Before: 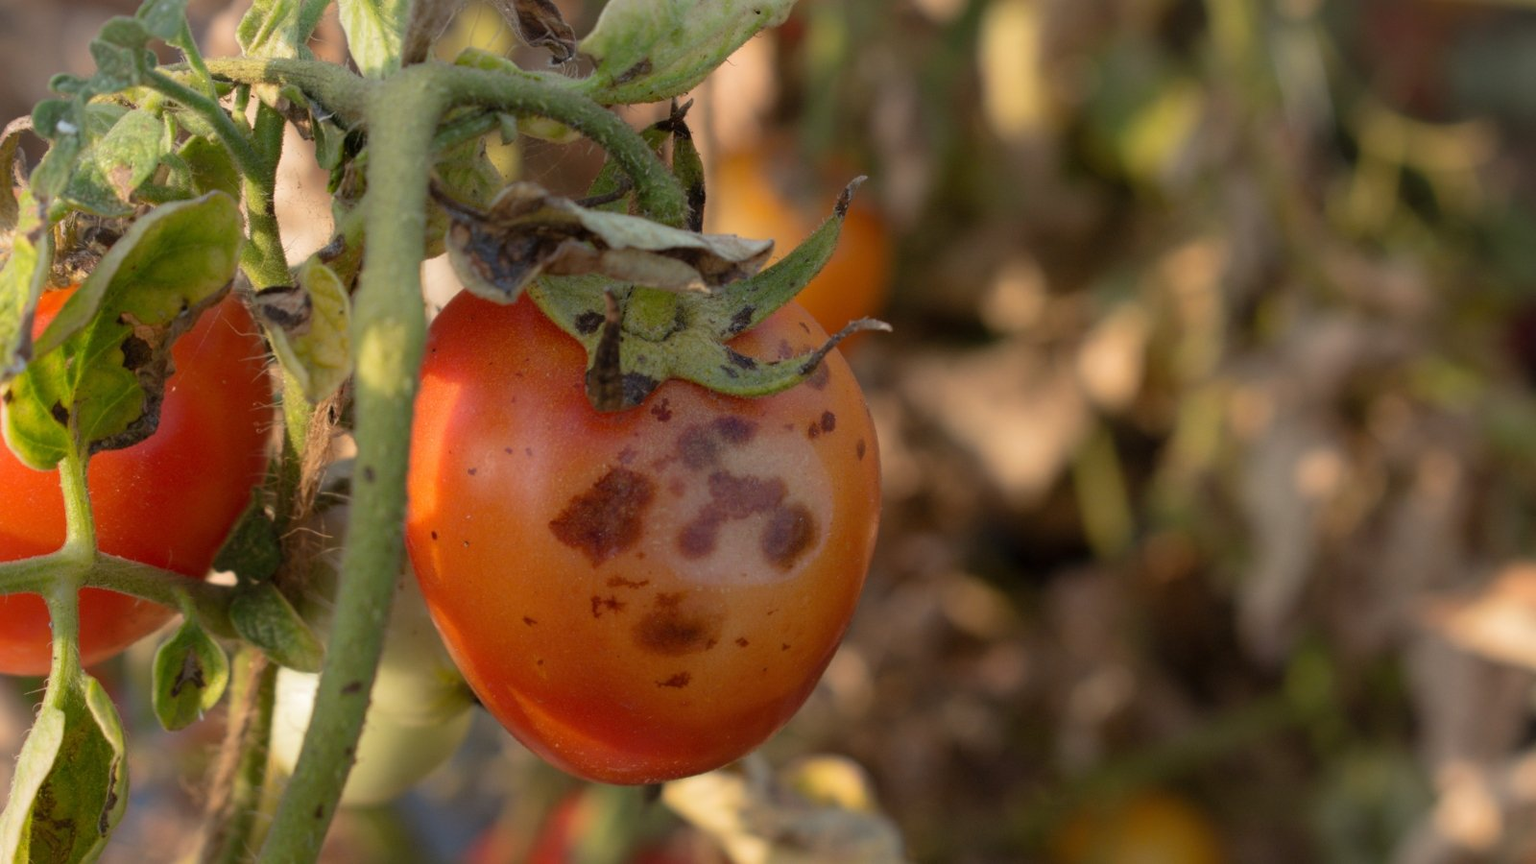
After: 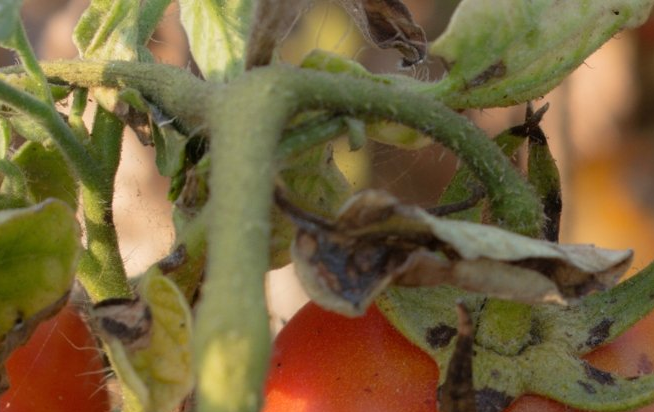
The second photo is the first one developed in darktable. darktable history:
crop and rotate: left 10.87%, top 0.066%, right 48.223%, bottom 54.105%
